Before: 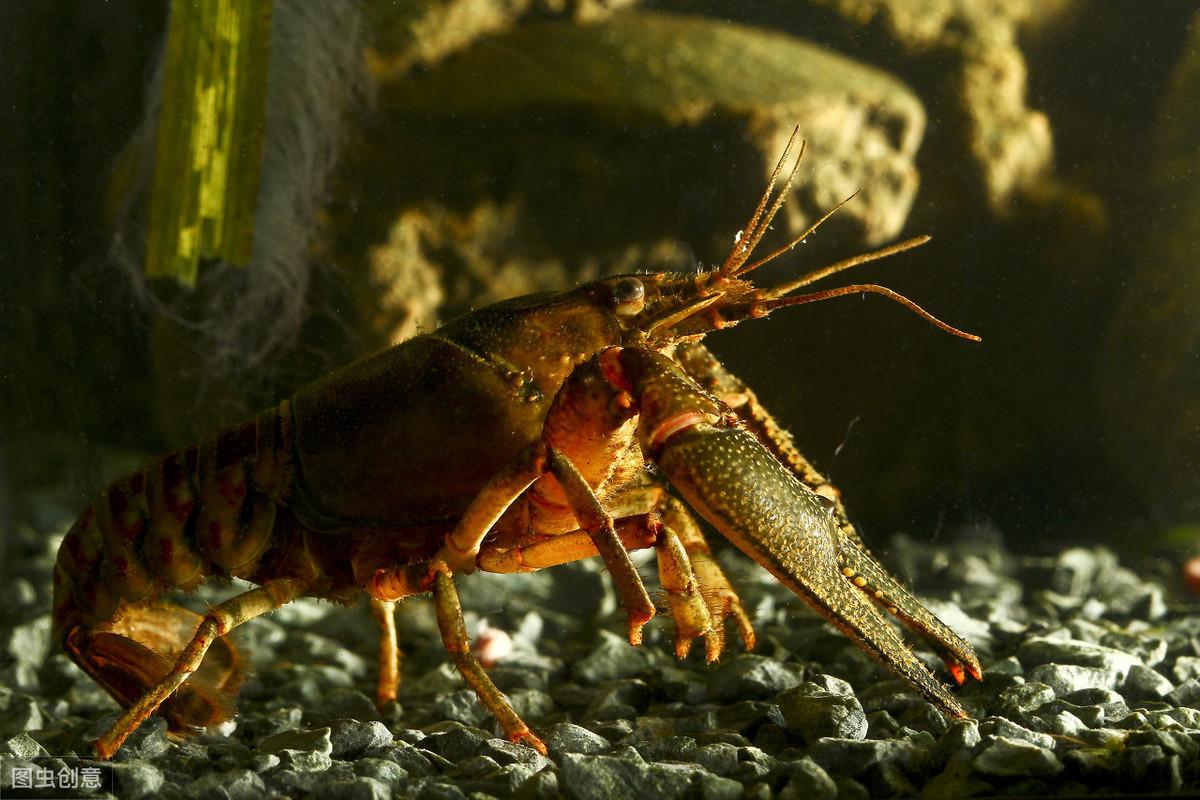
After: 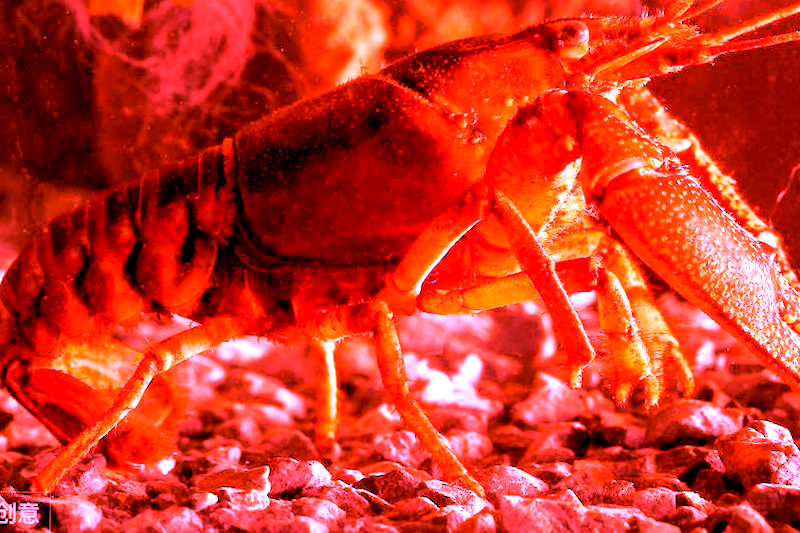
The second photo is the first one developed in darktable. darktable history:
crop and rotate: angle -0.82°, left 3.85%, top 31.828%, right 27.992%
exposure: black level correction 0.005, exposure 0.417 EV, compensate highlight preservation false
white balance: red 4.26, blue 1.802
